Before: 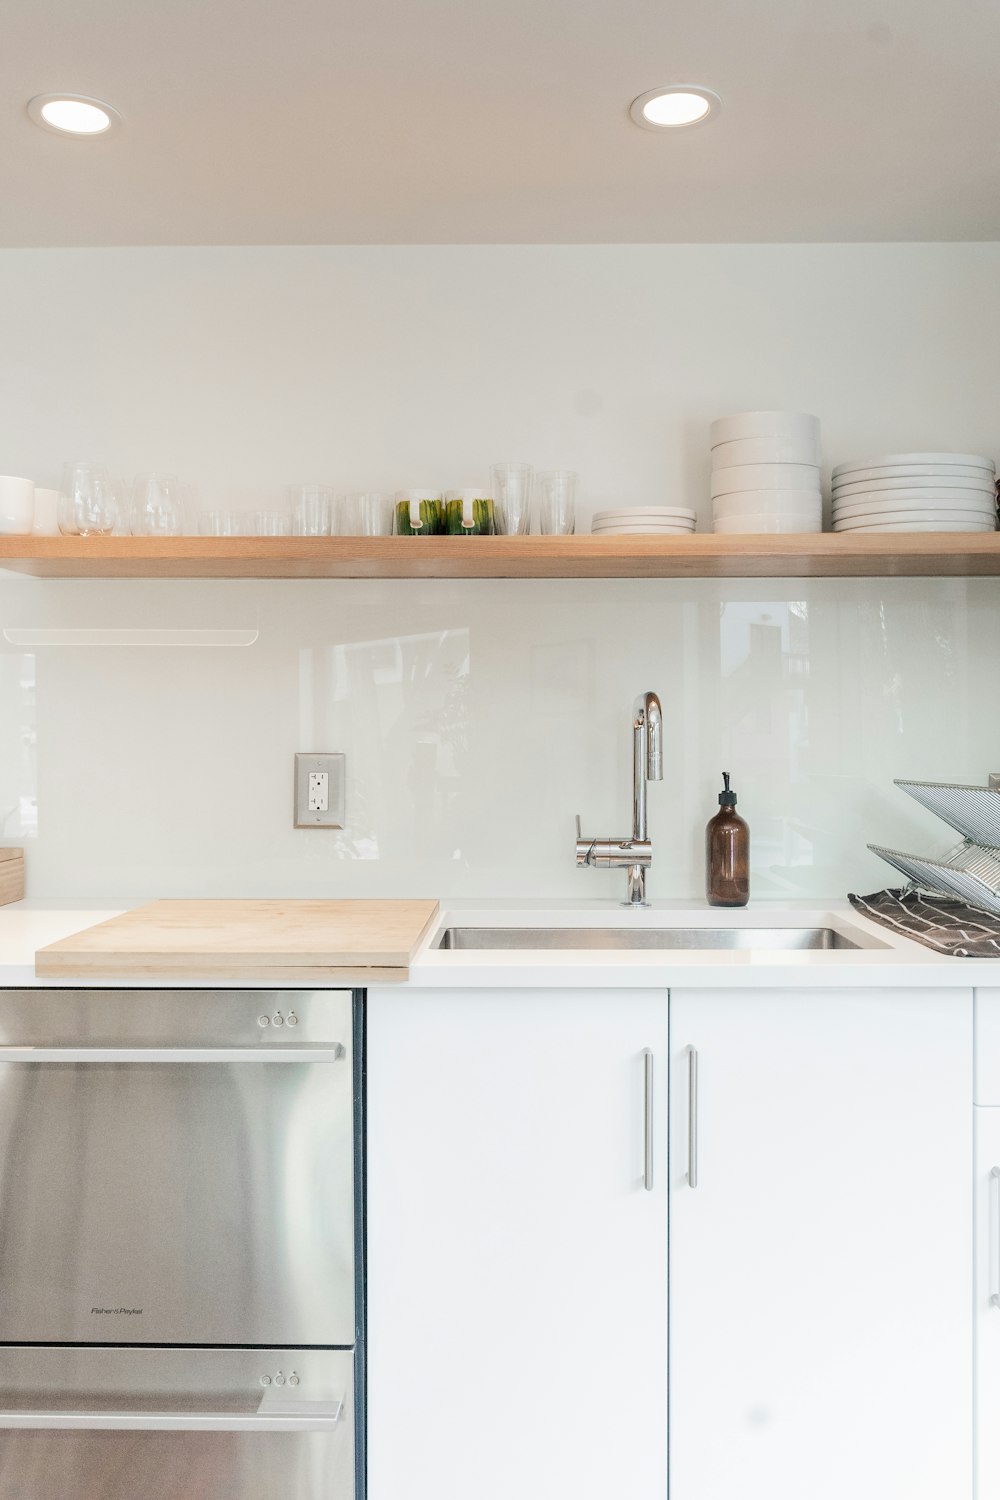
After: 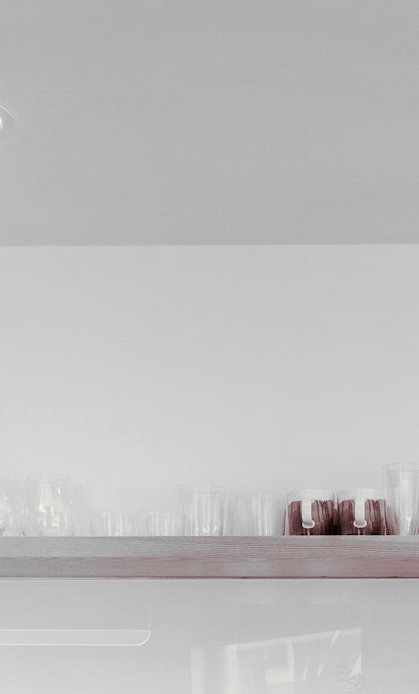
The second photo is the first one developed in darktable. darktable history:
crop and rotate: left 10.817%, top 0.062%, right 47.194%, bottom 53.626%
monochrome: on, module defaults
split-toning: shadows › hue 360°
